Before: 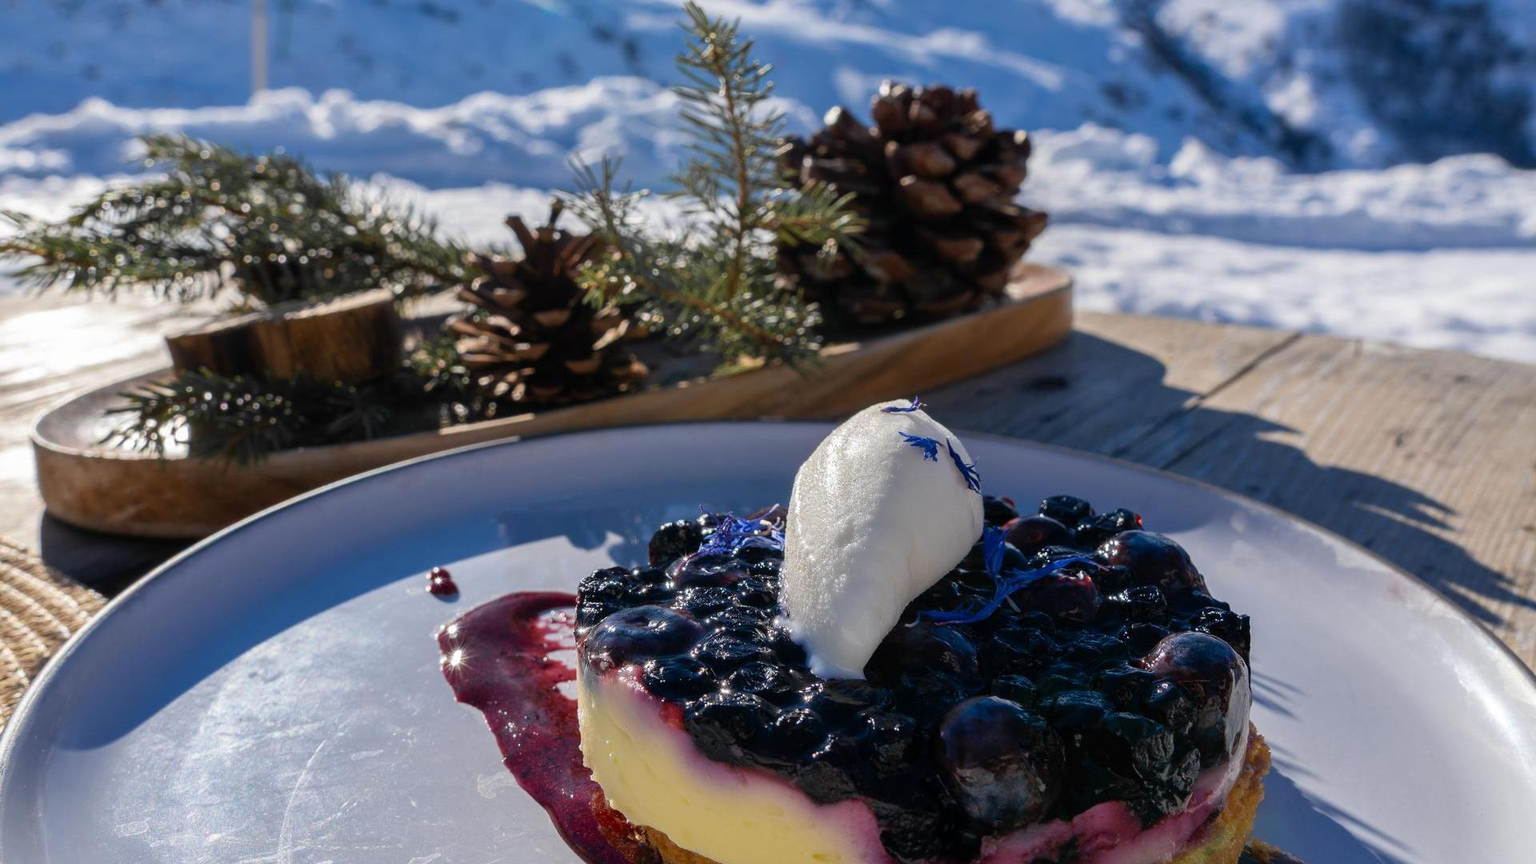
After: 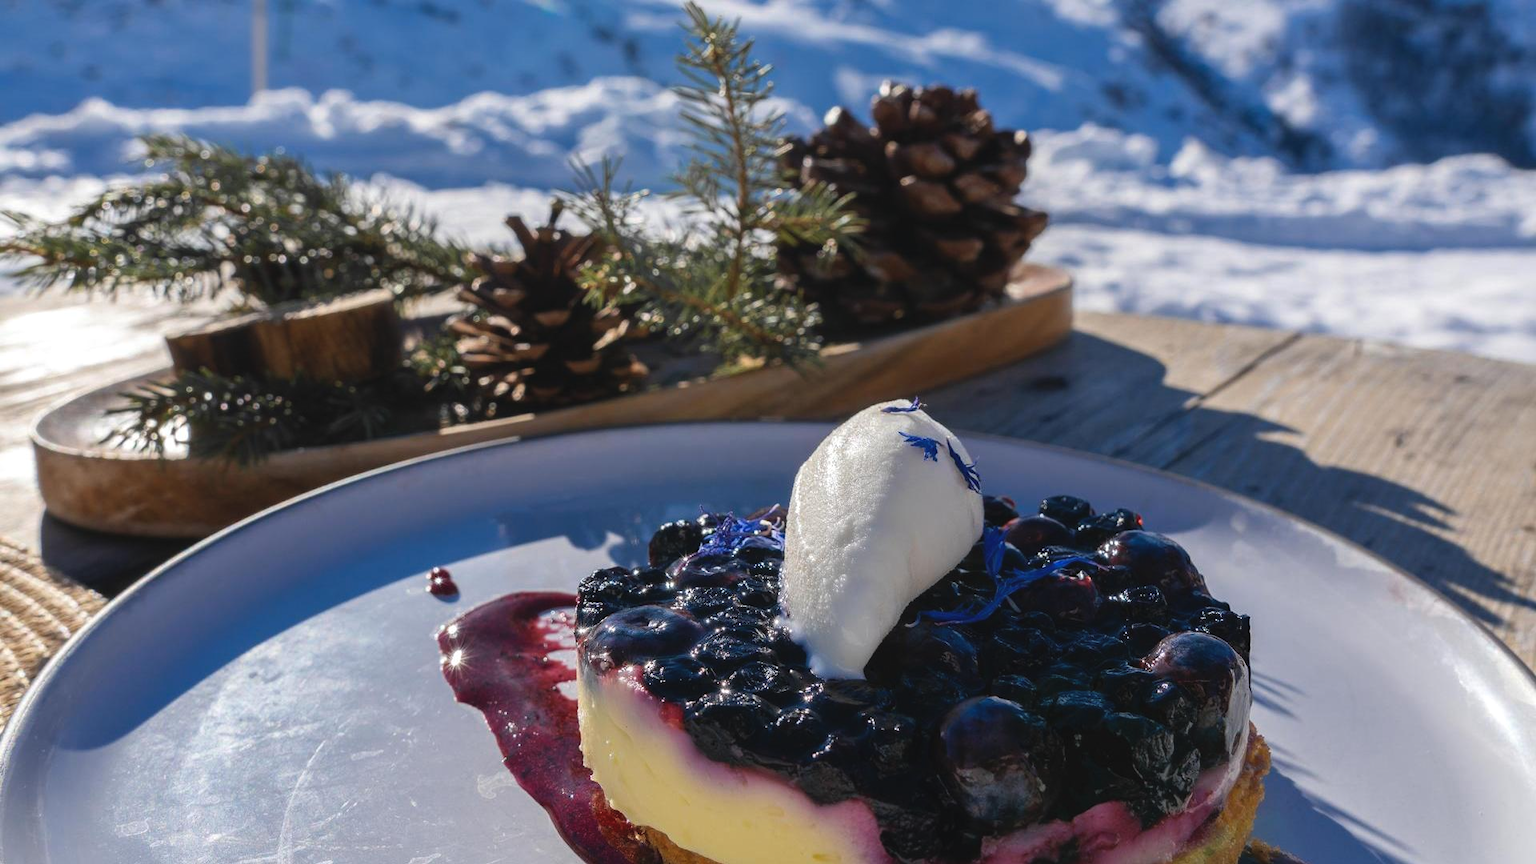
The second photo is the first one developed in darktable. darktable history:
exposure: black level correction -0.005, exposure 0.054 EV, compensate highlight preservation false
color zones: curves: ch0 [(0, 0.5) (0.143, 0.5) (0.286, 0.5) (0.429, 0.5) (0.62, 0.489) (0.714, 0.445) (0.844, 0.496) (1, 0.5)]; ch1 [(0, 0.5) (0.143, 0.5) (0.286, 0.5) (0.429, 0.5) (0.571, 0.5) (0.714, 0.523) (0.857, 0.5) (1, 0.5)]
